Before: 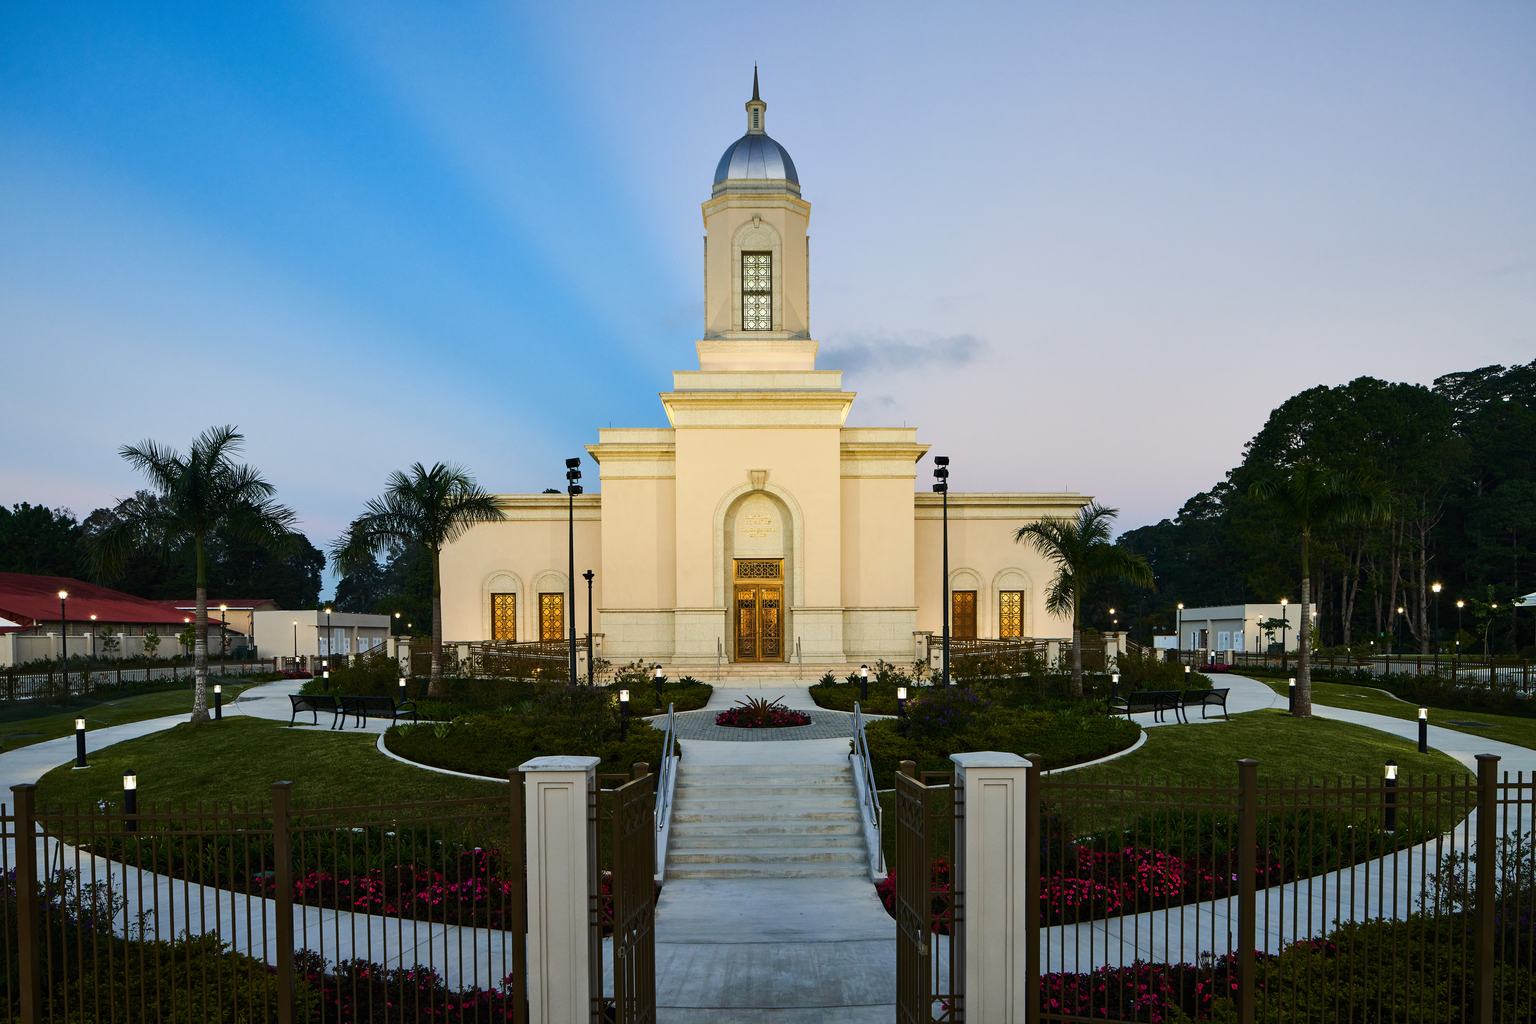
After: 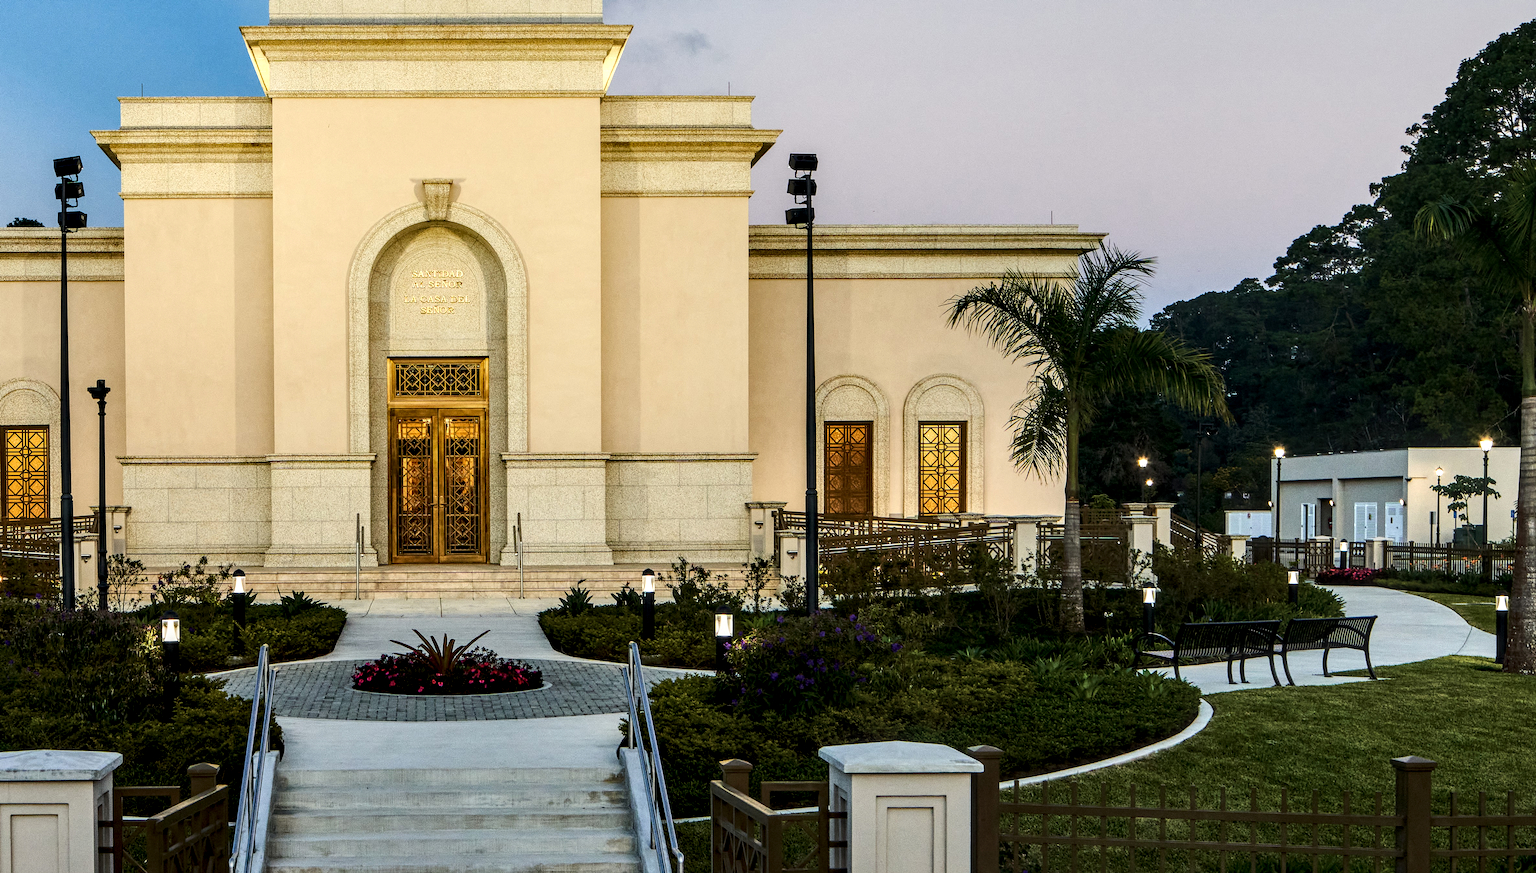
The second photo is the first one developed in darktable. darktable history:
local contrast: highlights 78%, shadows 56%, detail 175%, midtone range 0.424
crop: left 35.108%, top 37.09%, right 14.73%, bottom 20.094%
